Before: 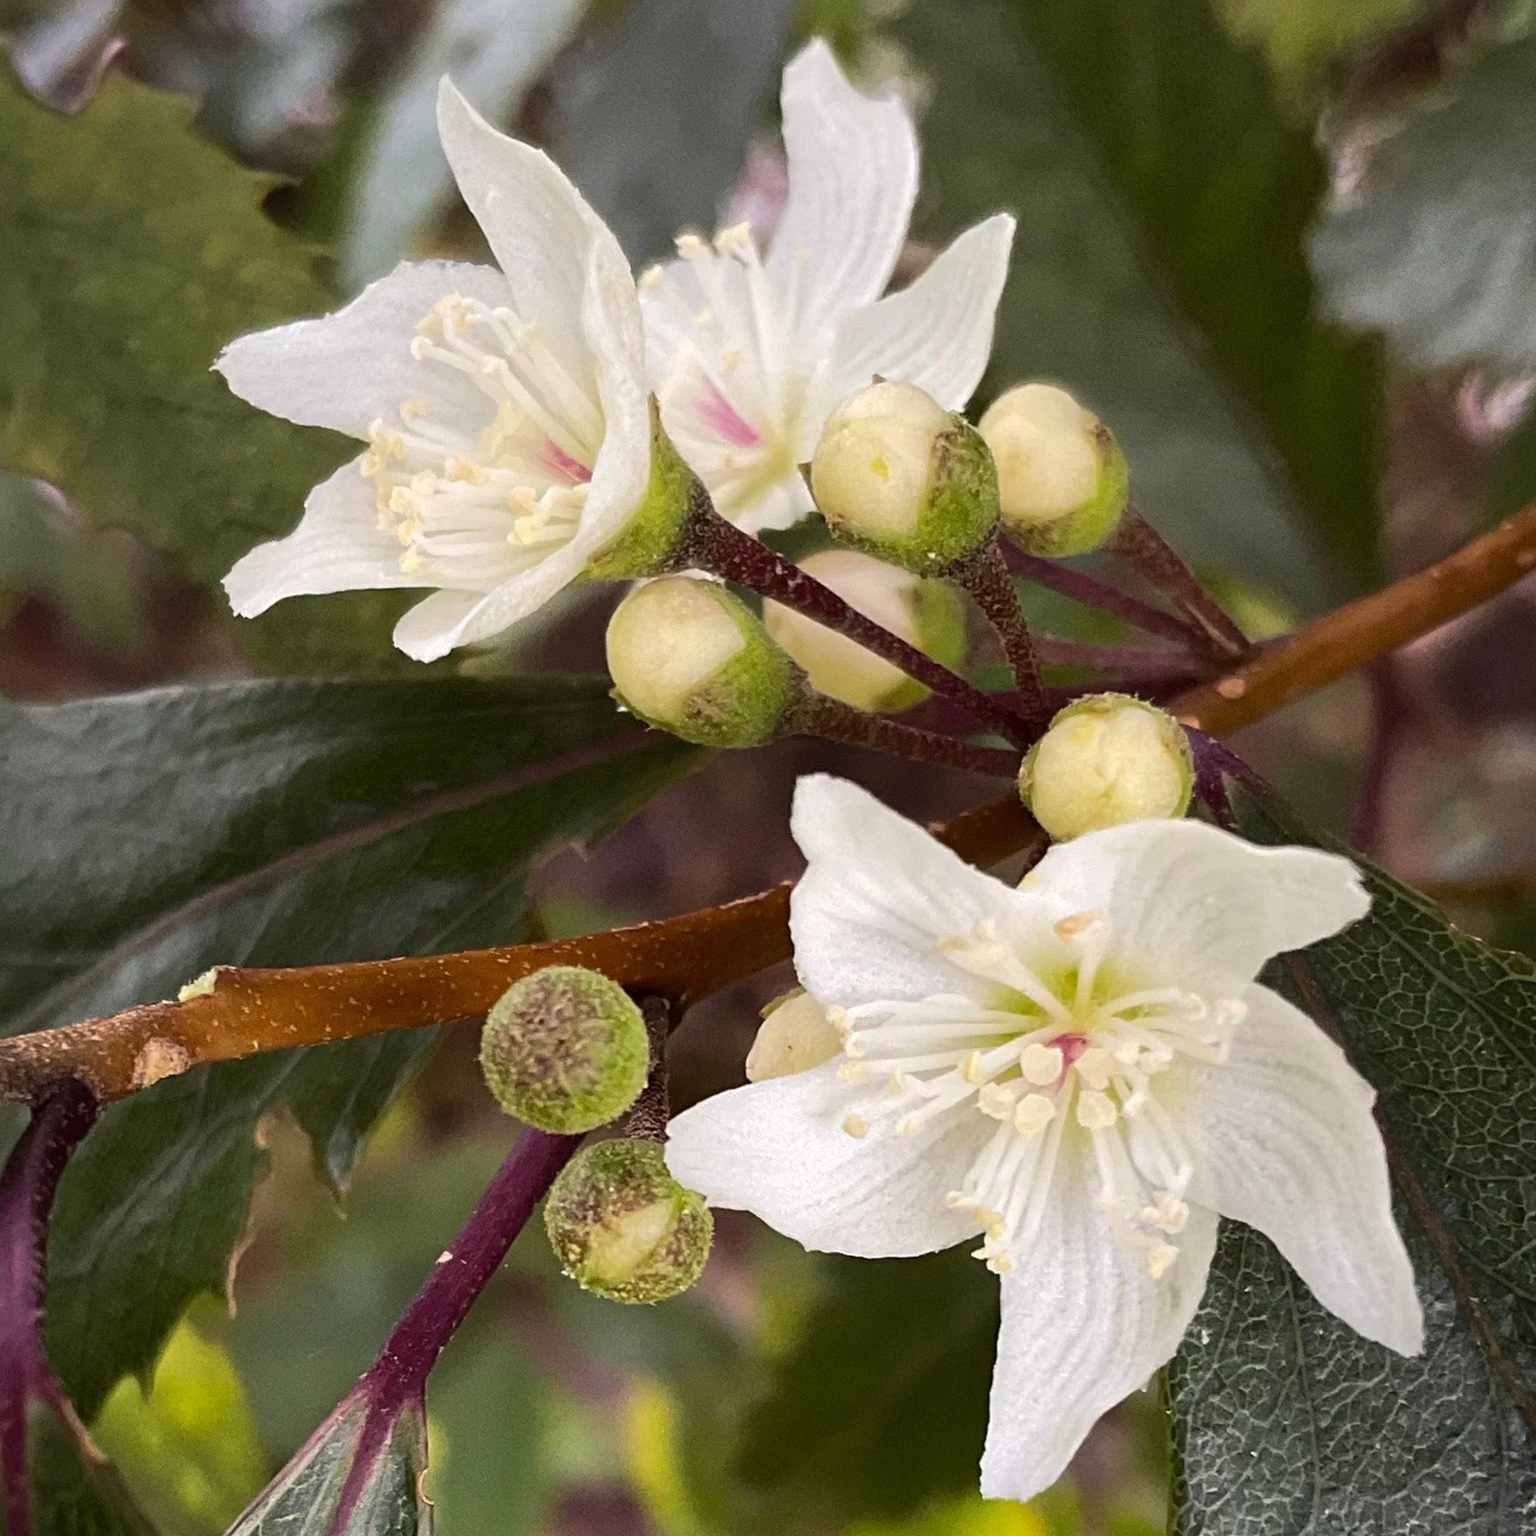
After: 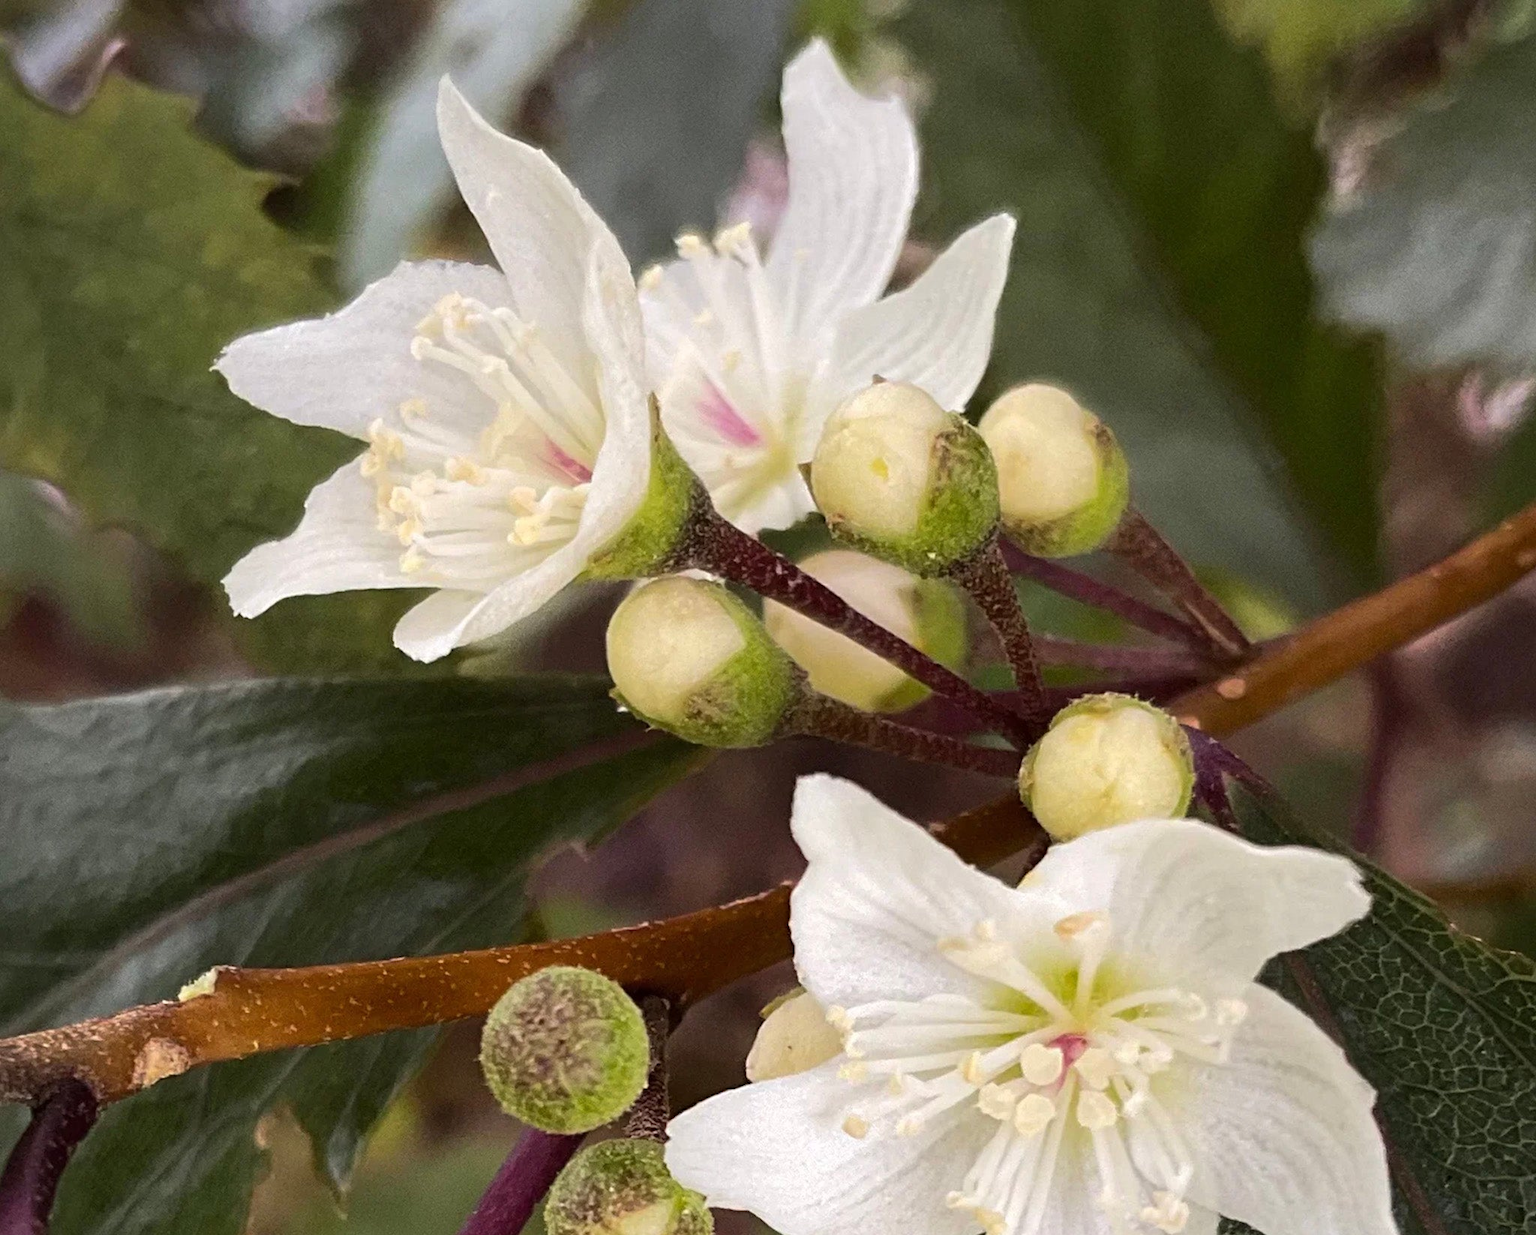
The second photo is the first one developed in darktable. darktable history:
crop: bottom 19.545%
